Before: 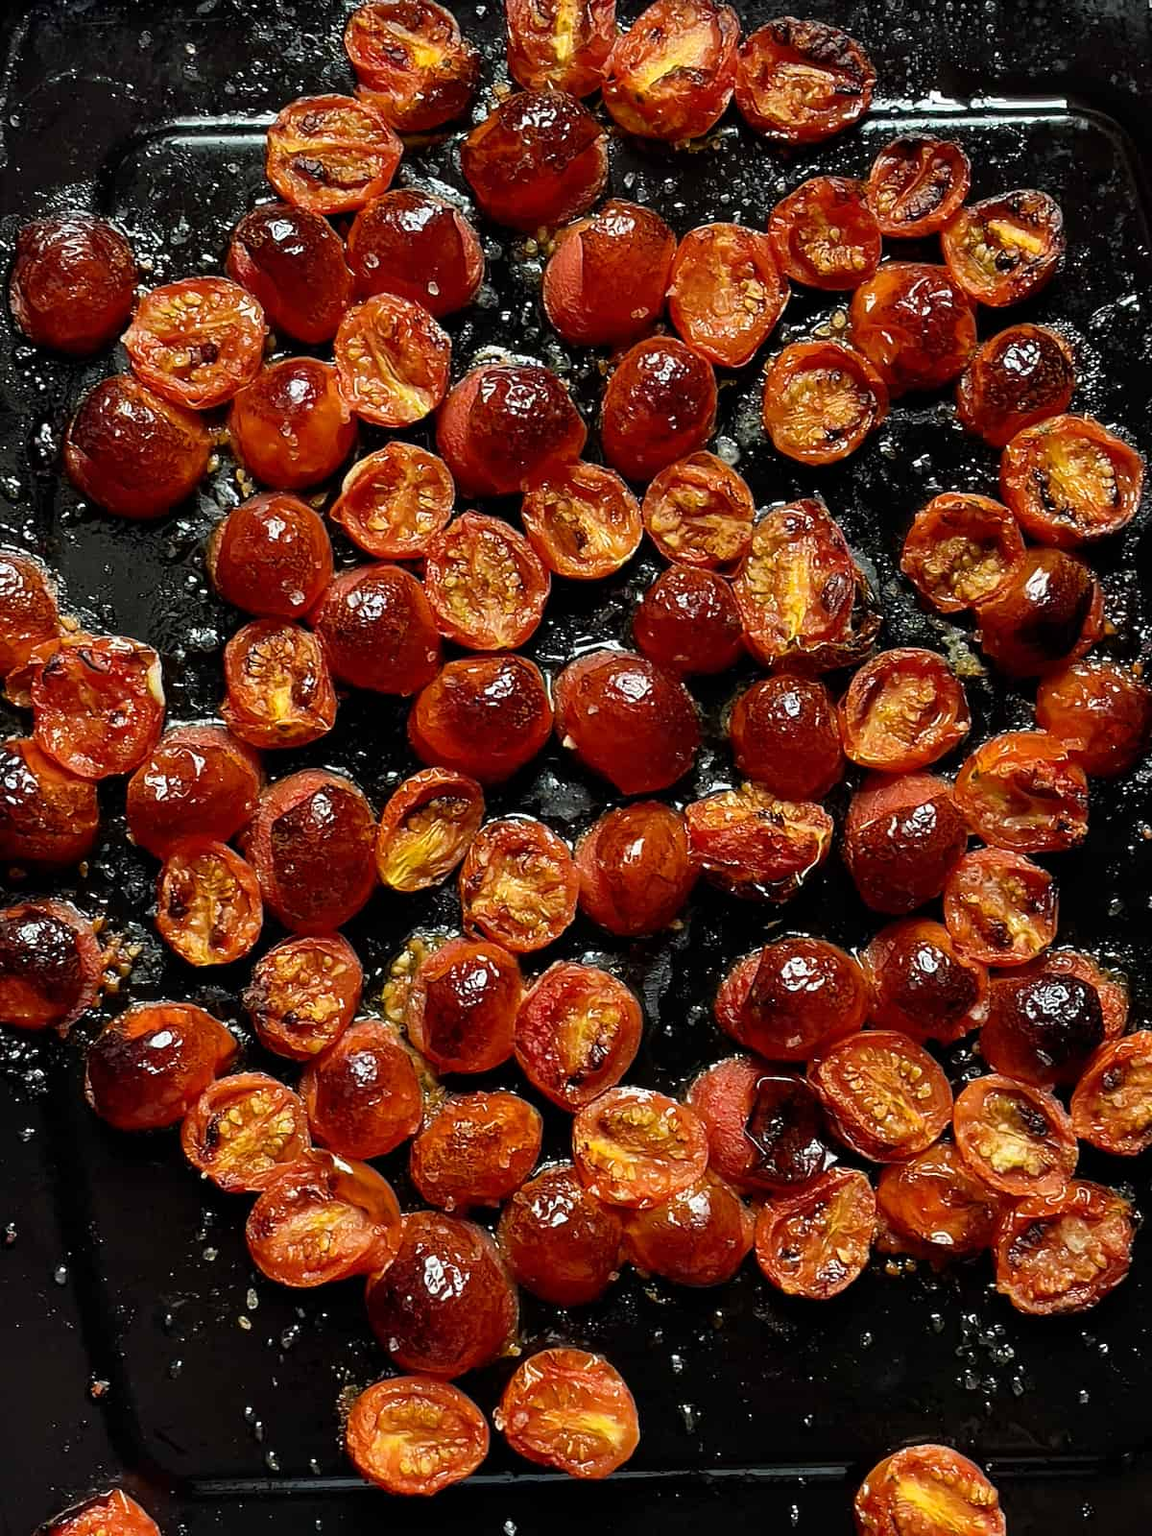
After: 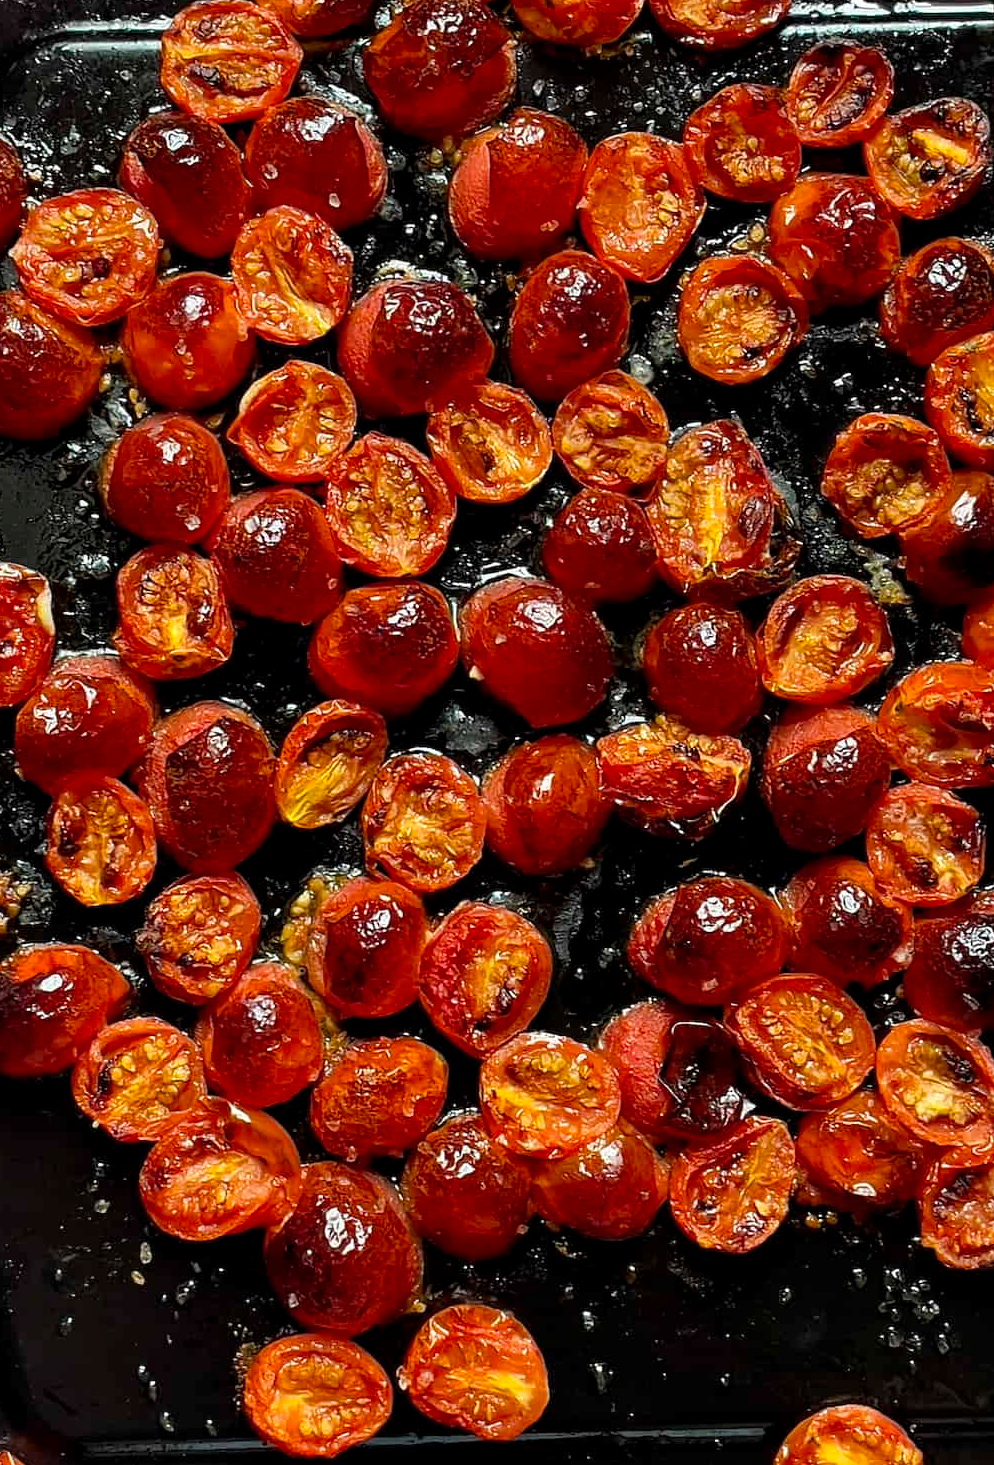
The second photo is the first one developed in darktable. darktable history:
crop: left 9.807%, top 6.259%, right 7.334%, bottom 2.177%
local contrast: highlights 100%, shadows 100%, detail 120%, midtone range 0.2
